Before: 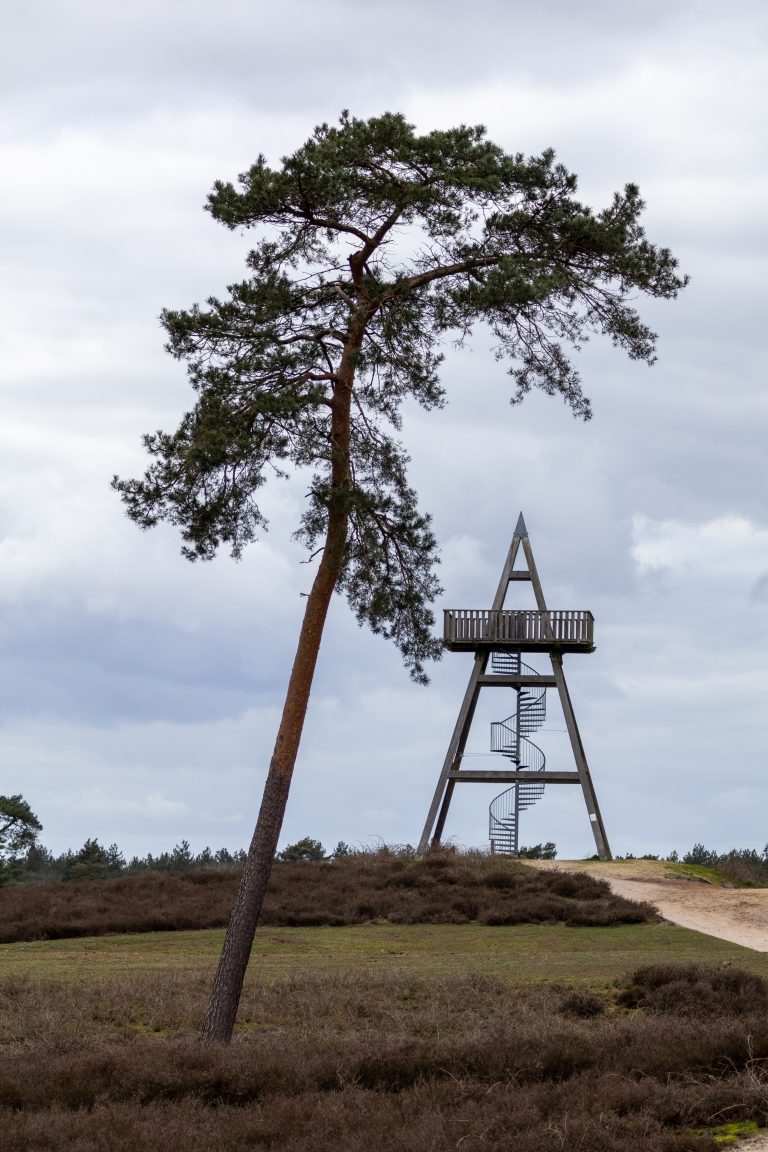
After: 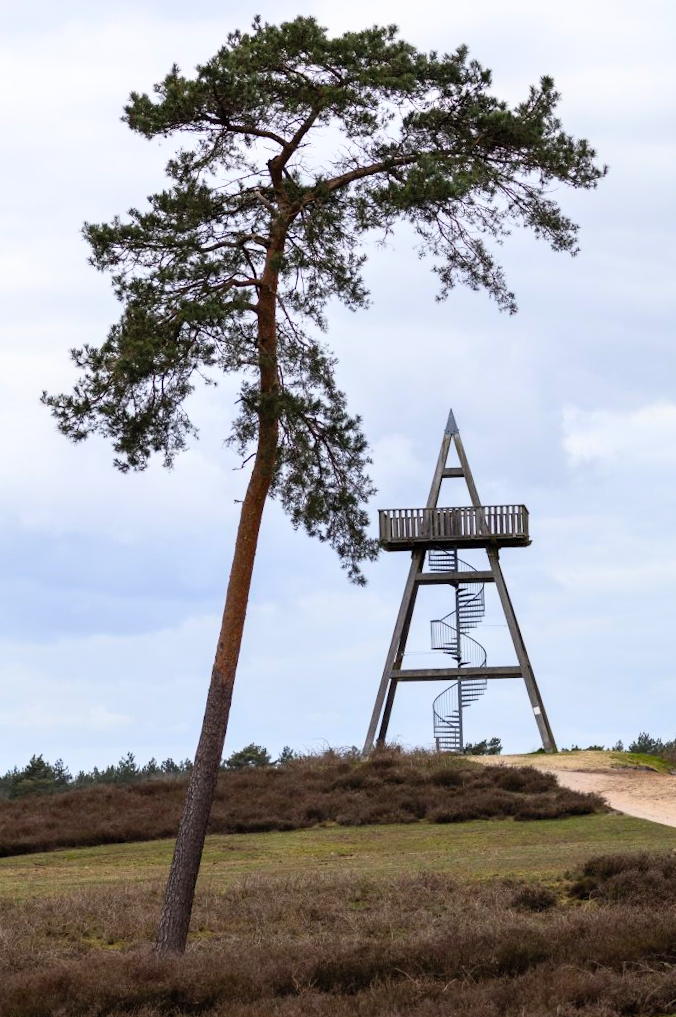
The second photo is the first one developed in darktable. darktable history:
crop and rotate: angle 2.6°, left 6.01%, top 5.717%
contrast brightness saturation: contrast 0.201, brightness 0.169, saturation 0.222
tone equalizer: smoothing 1
